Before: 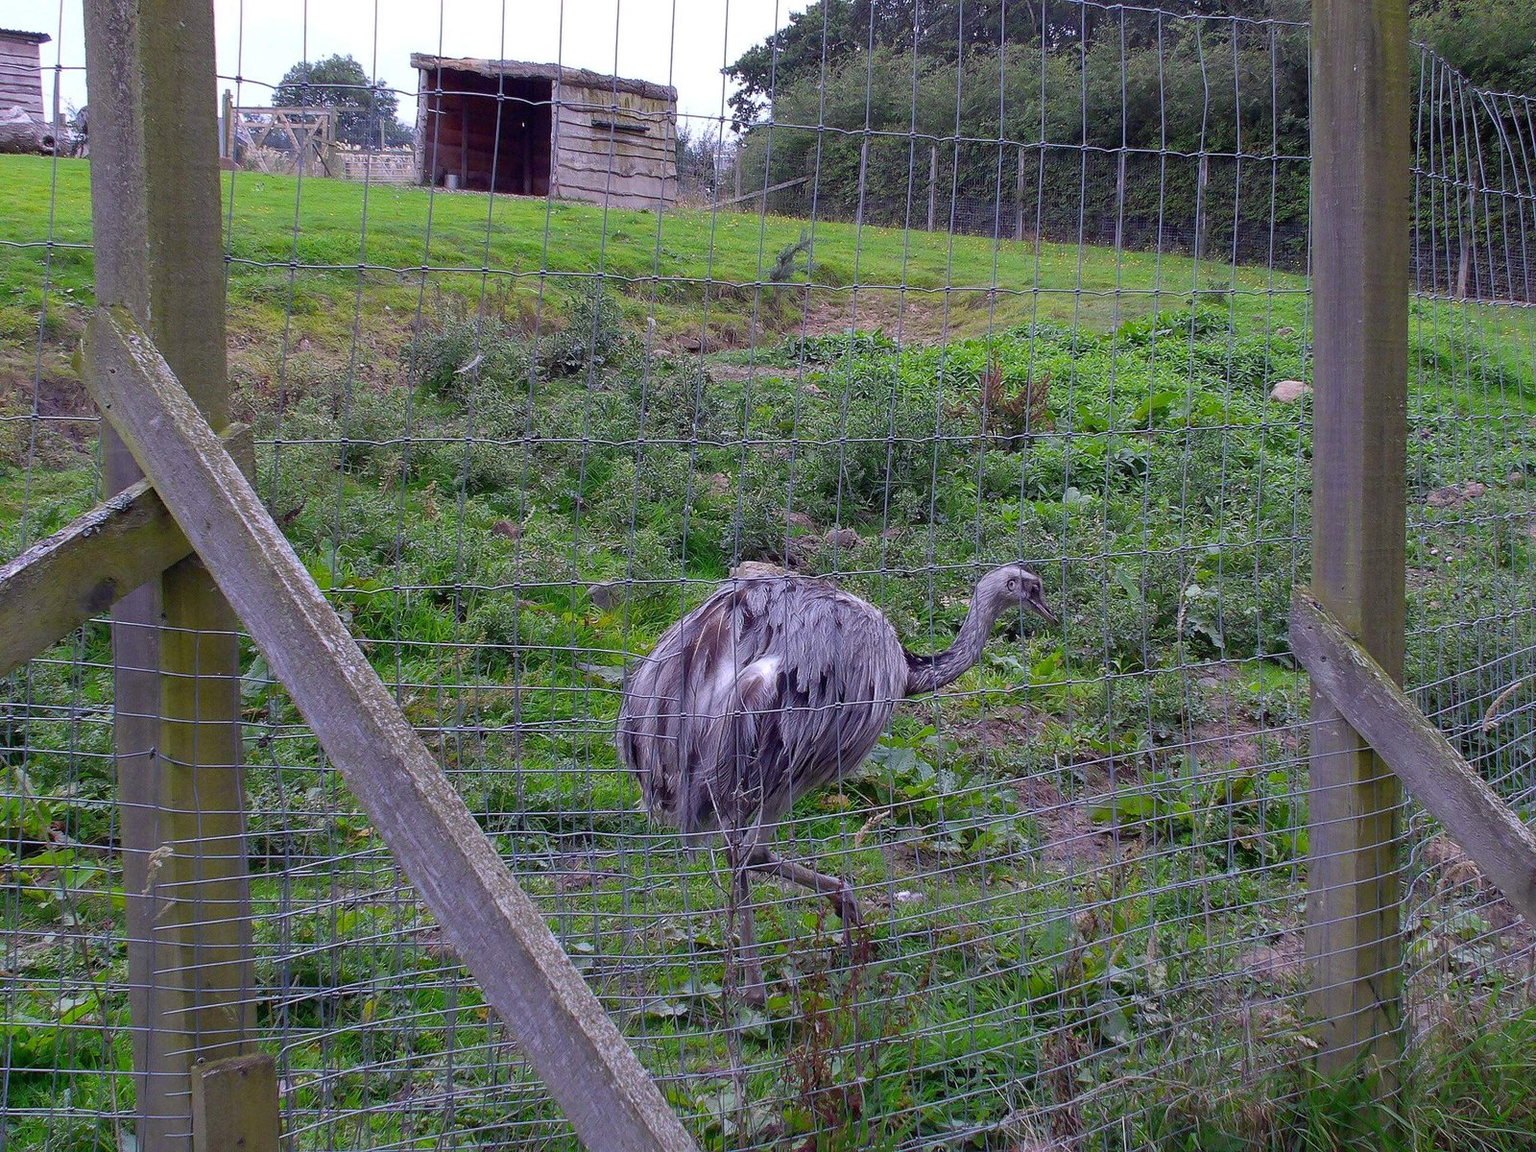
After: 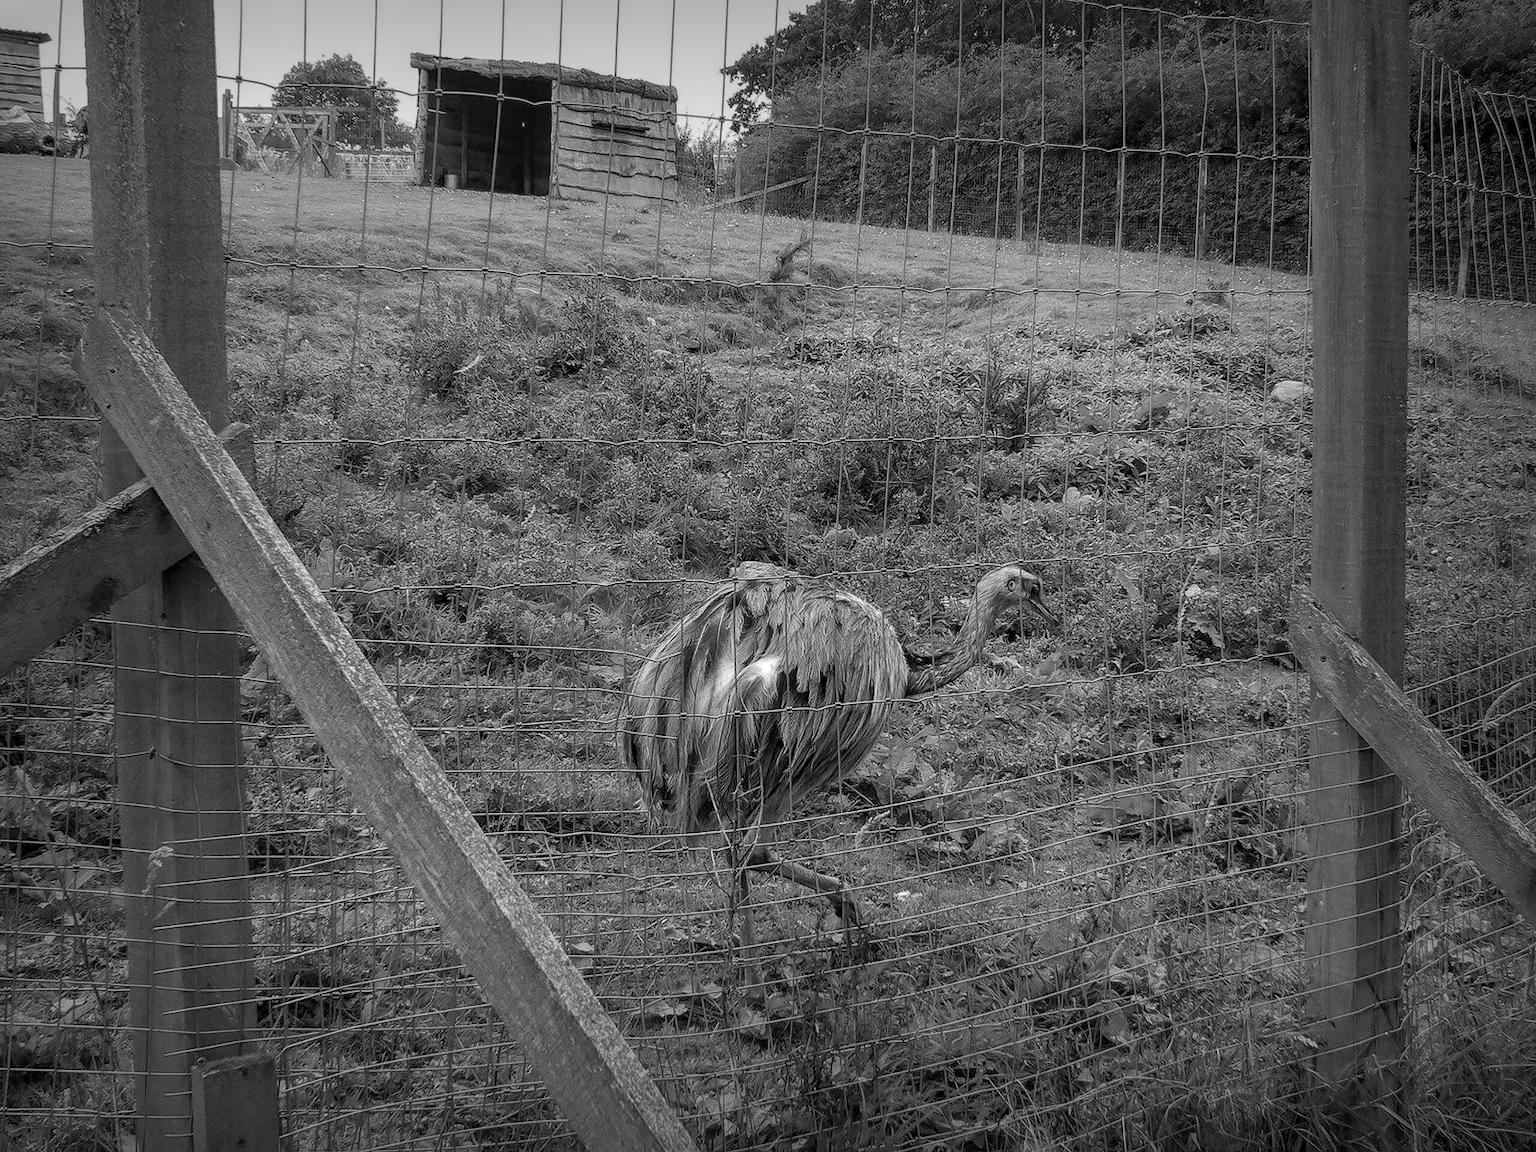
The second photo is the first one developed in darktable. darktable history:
local contrast: detail 130%
vignetting: fall-off start 53.2%, brightness -0.594, saturation 0, automatic ratio true, width/height ratio 1.313, shape 0.22, unbound false
monochrome: on, module defaults
